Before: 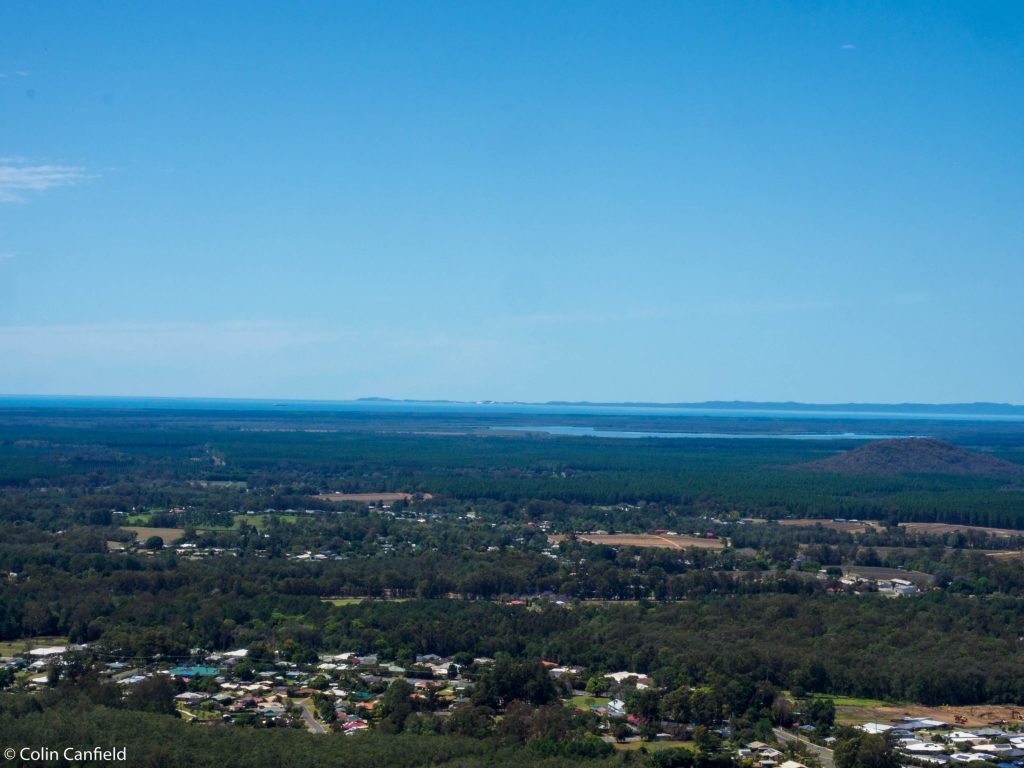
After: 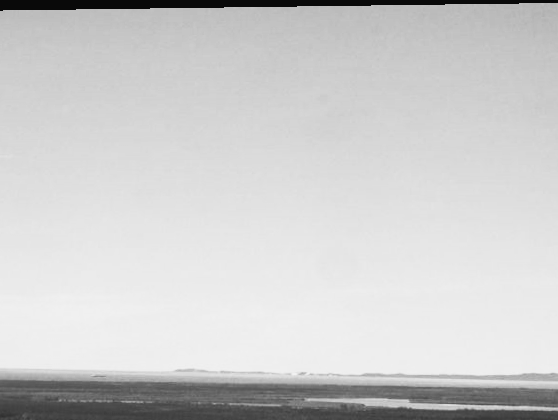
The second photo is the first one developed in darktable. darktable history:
crop: left 19.556%, right 30.401%, bottom 46.458%
rotate and perspective: rotation 0.128°, lens shift (vertical) -0.181, lens shift (horizontal) -0.044, shear 0.001, automatic cropping off
color balance: lift [1, 0.994, 1.002, 1.006], gamma [0.957, 1.081, 1.016, 0.919], gain [0.97, 0.972, 1.01, 1.028], input saturation 91.06%, output saturation 79.8%
shadows and highlights: white point adjustment 0.05, highlights color adjustment 55.9%, soften with gaussian
contrast brightness saturation: contrast 0.53, brightness 0.47, saturation -1
rgb levels: mode RGB, independent channels, levels [[0, 0.5, 1], [0, 0.521, 1], [0, 0.536, 1]]
